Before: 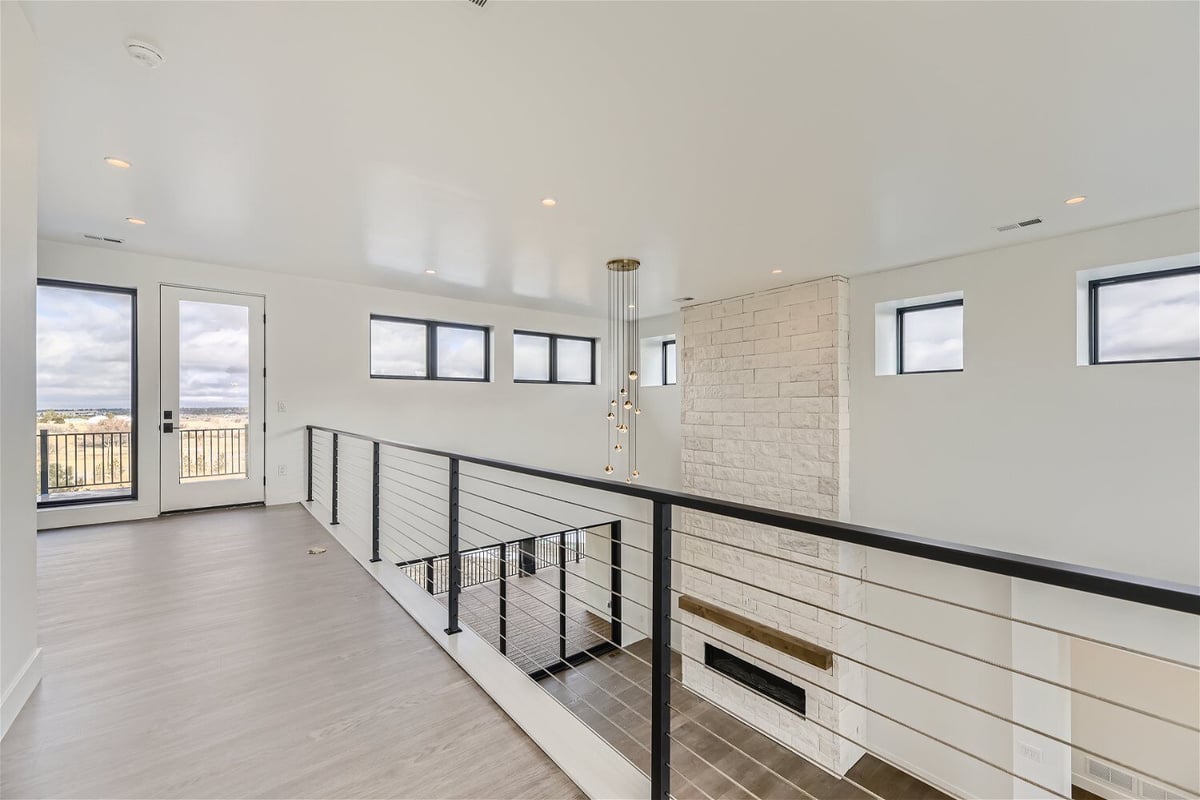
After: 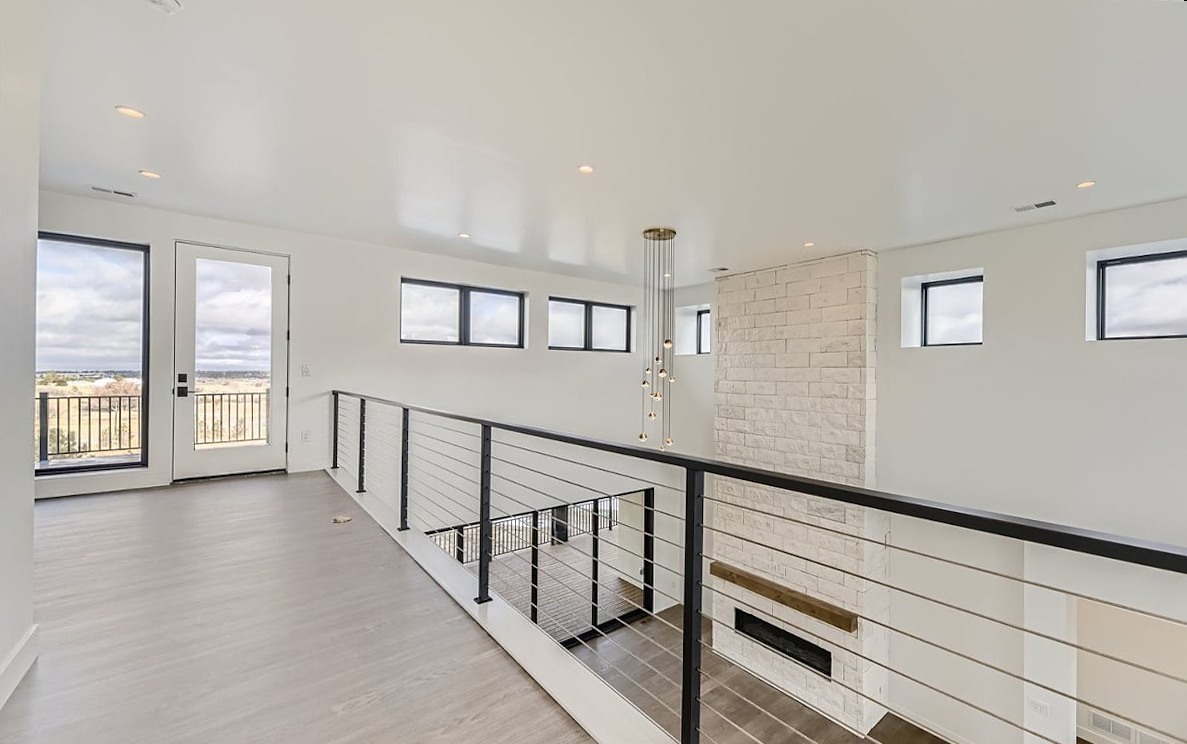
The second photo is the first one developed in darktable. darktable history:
sharpen: amount 0.2
rotate and perspective: rotation 0.679°, lens shift (horizontal) 0.136, crop left 0.009, crop right 0.991, crop top 0.078, crop bottom 0.95
